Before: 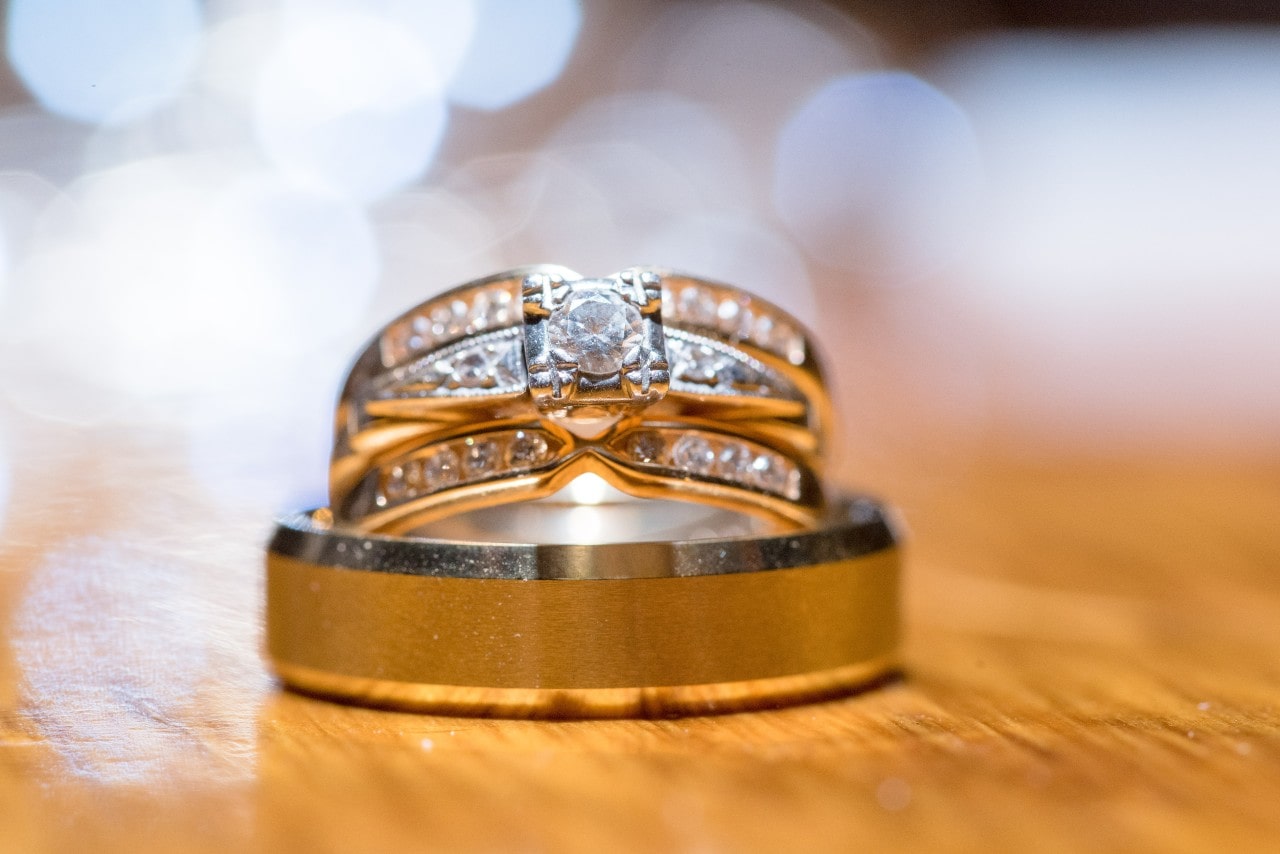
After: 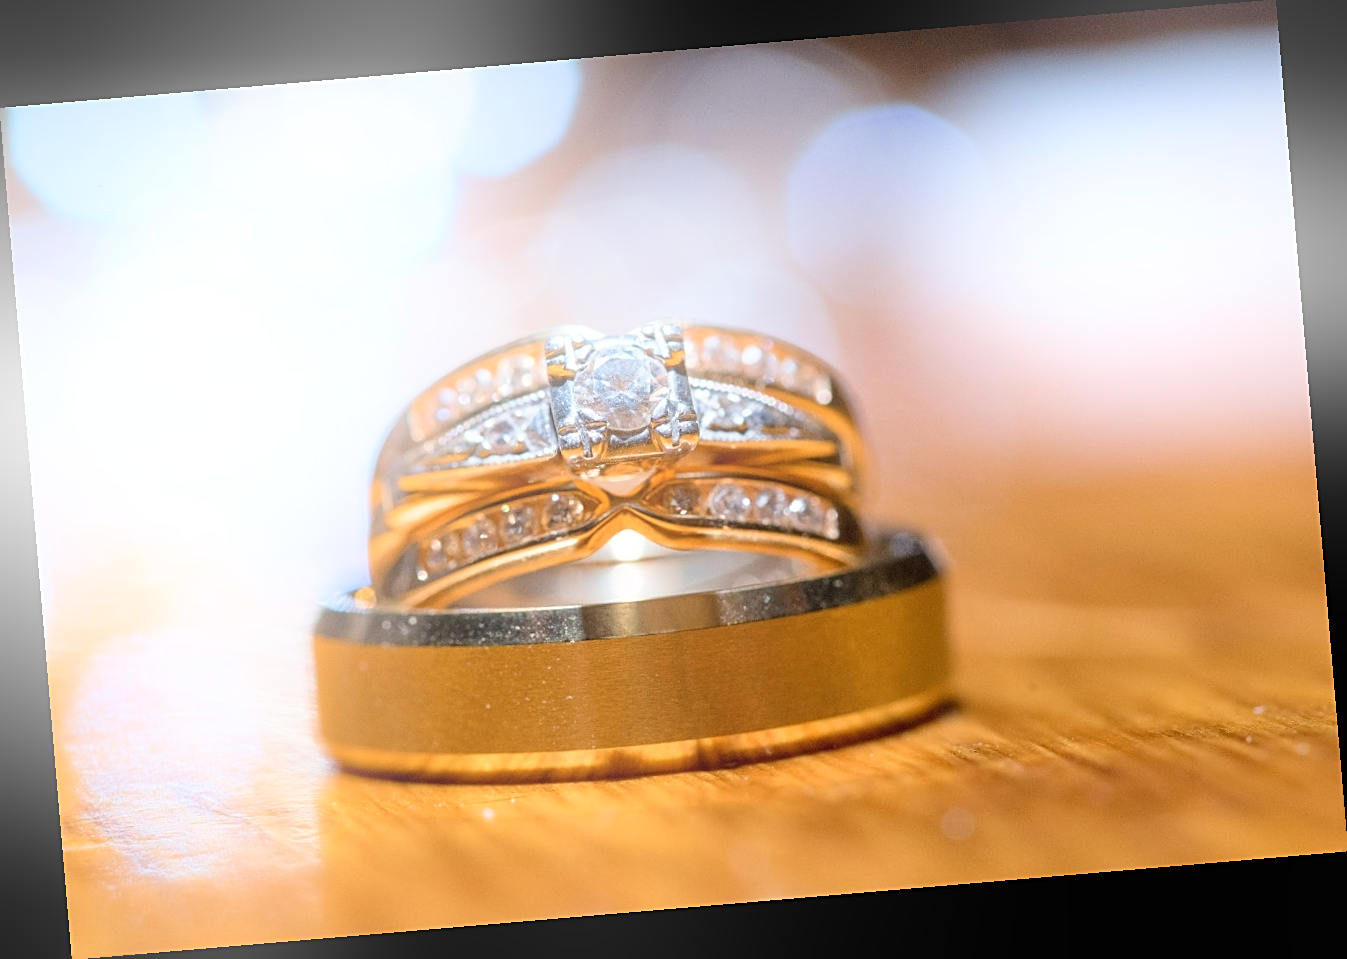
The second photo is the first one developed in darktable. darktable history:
sharpen: on, module defaults
bloom: on, module defaults
rotate and perspective: rotation -4.86°, automatic cropping off
